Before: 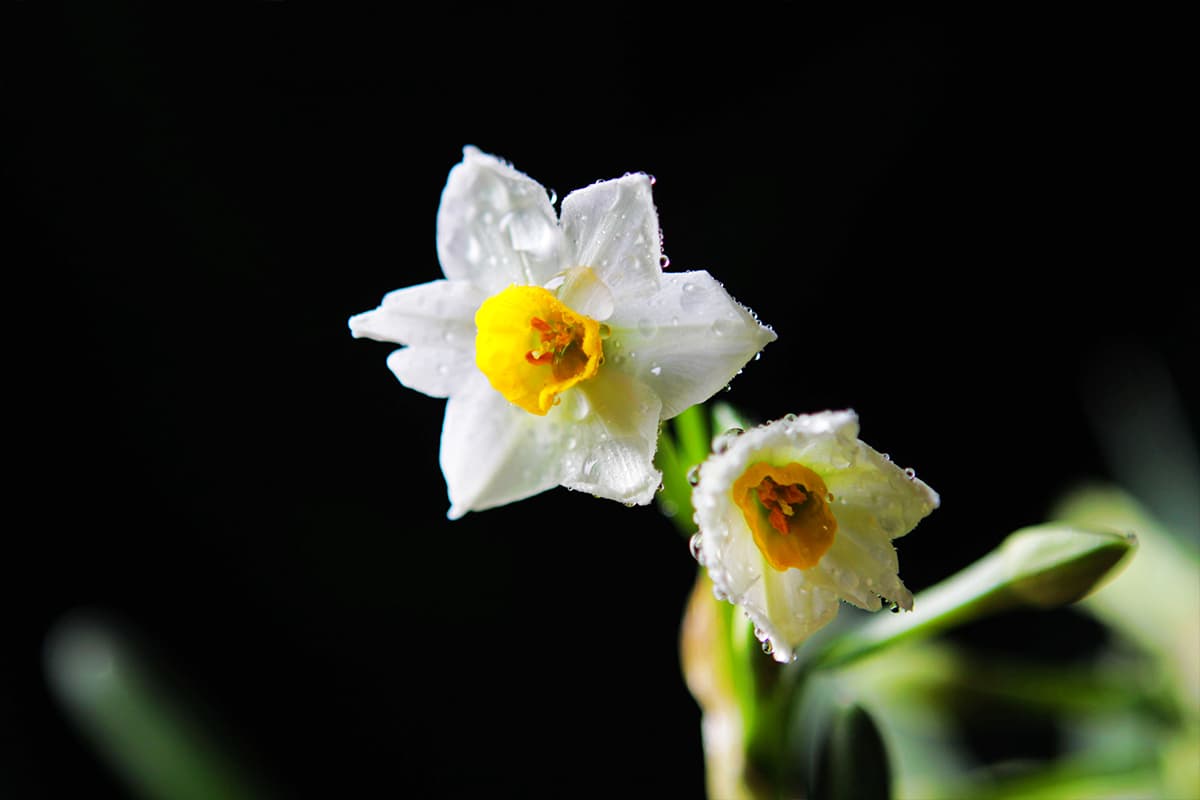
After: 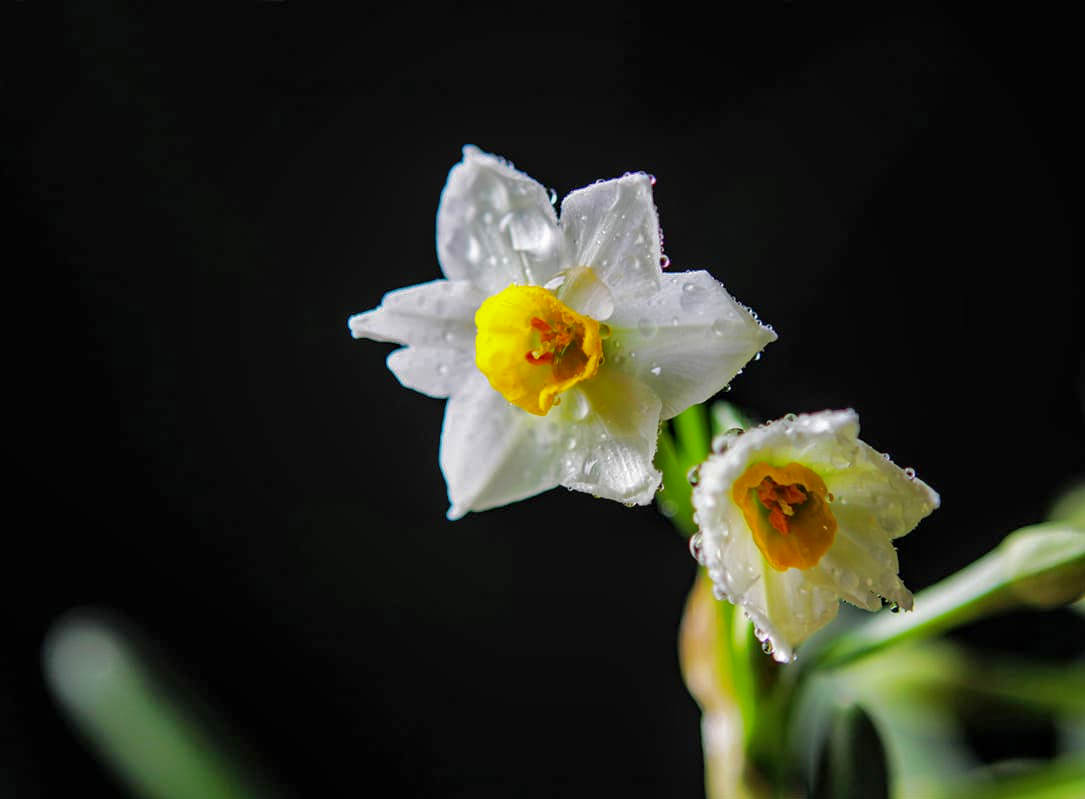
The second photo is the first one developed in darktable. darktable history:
shadows and highlights: on, module defaults
crop: right 9.509%, bottom 0.031%
local contrast: on, module defaults
